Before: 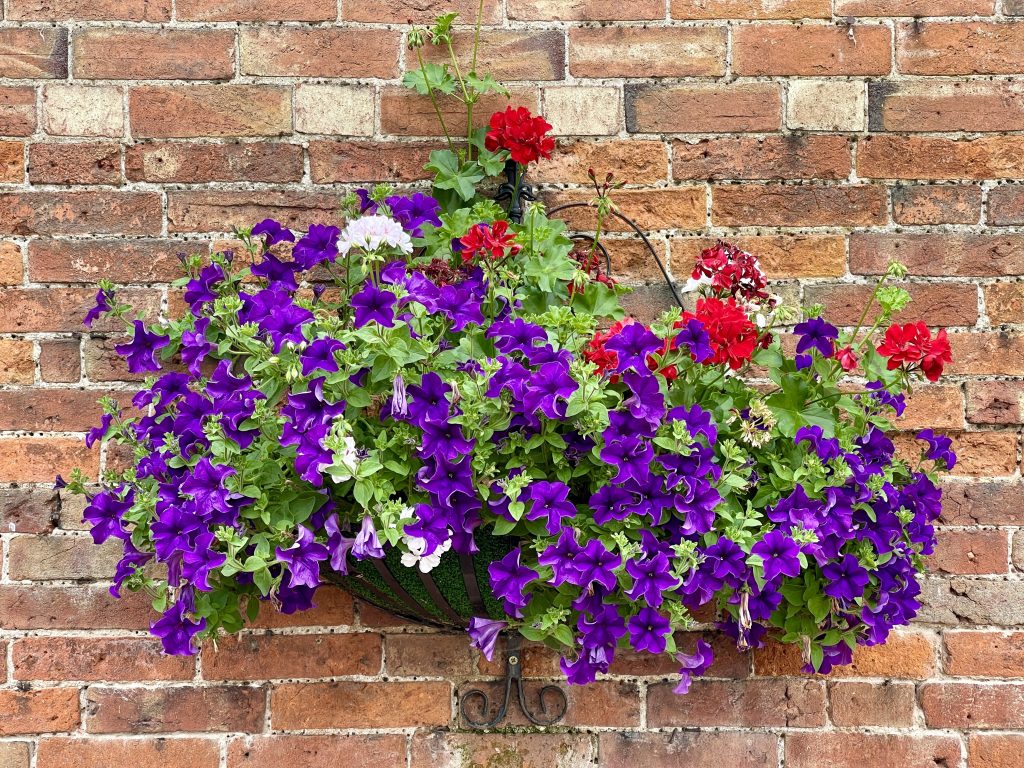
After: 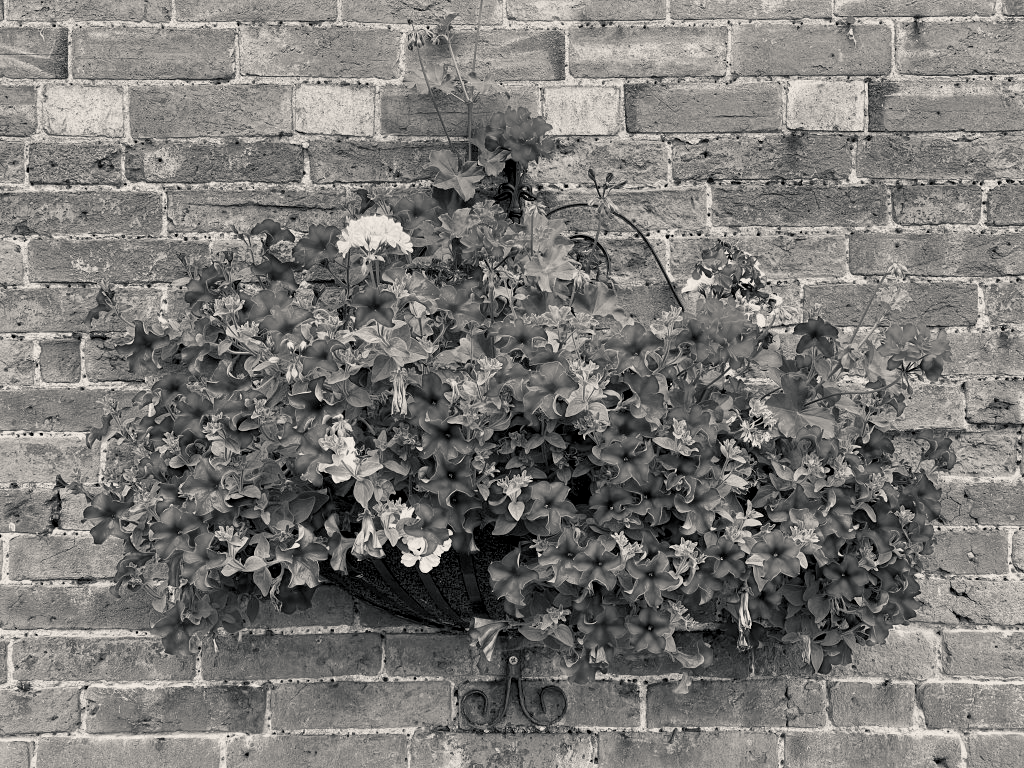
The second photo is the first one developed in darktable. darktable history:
color calibration: output gray [0.21, 0.42, 0.37, 0], gray › normalize channels true, illuminant same as pipeline (D50), adaptation XYZ, x 0.346, y 0.359, gamut compression 0
white balance: red 1.138, green 0.996, blue 0.812
color balance rgb: shadows lift › chroma 1%, shadows lift › hue 240.84°, highlights gain › chroma 2%, highlights gain › hue 73.2°, global offset › luminance -0.5%, perceptual saturation grading › global saturation 20%, perceptual saturation grading › highlights -25%, perceptual saturation grading › shadows 50%, global vibrance 15%
vibrance: on, module defaults
